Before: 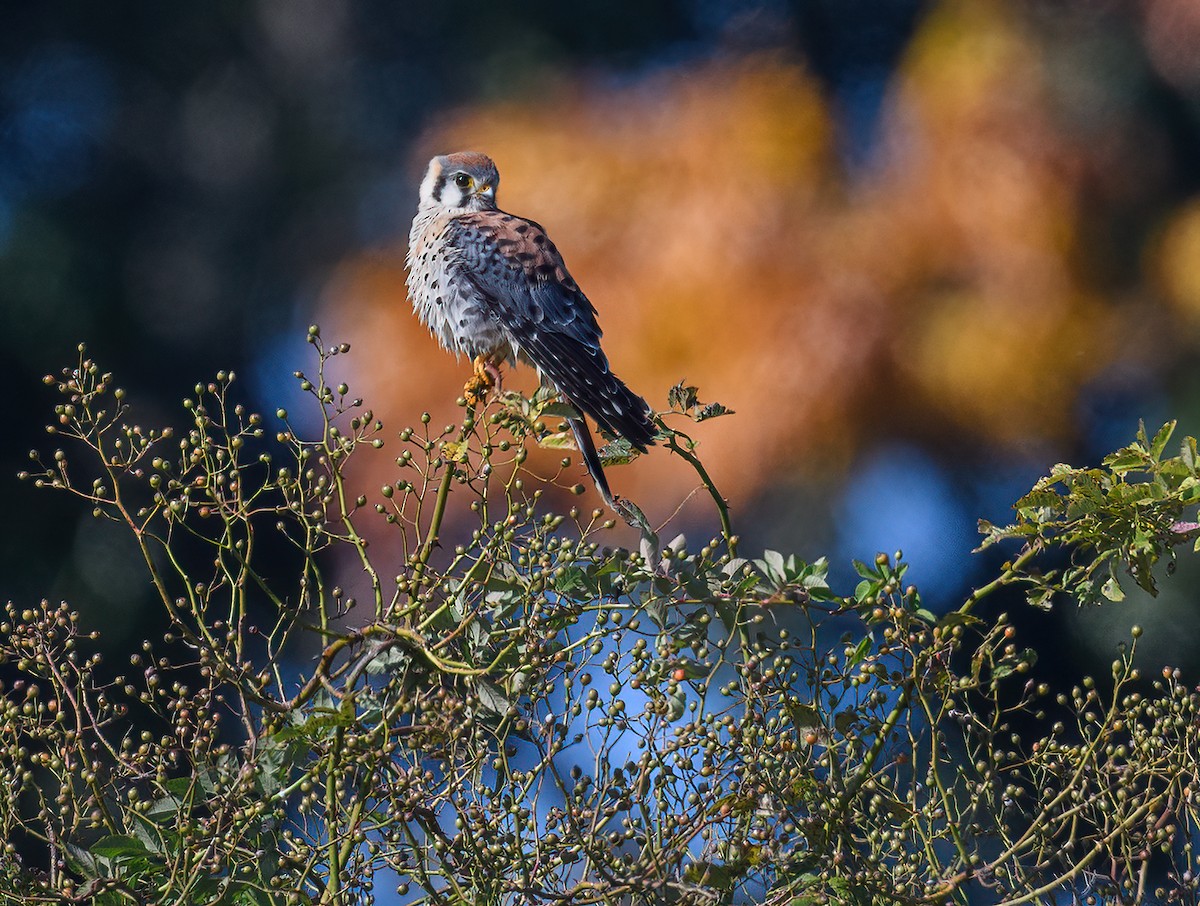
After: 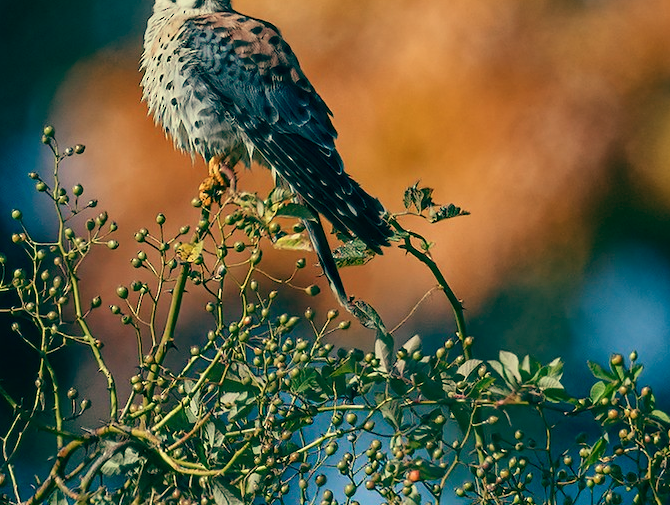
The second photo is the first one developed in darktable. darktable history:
color balance: mode lift, gamma, gain (sRGB), lift [1, 0.69, 1, 1], gamma [1, 1.482, 1, 1], gain [1, 1, 1, 0.802]
crop and rotate: left 22.13%, top 22.054%, right 22.026%, bottom 22.102%
